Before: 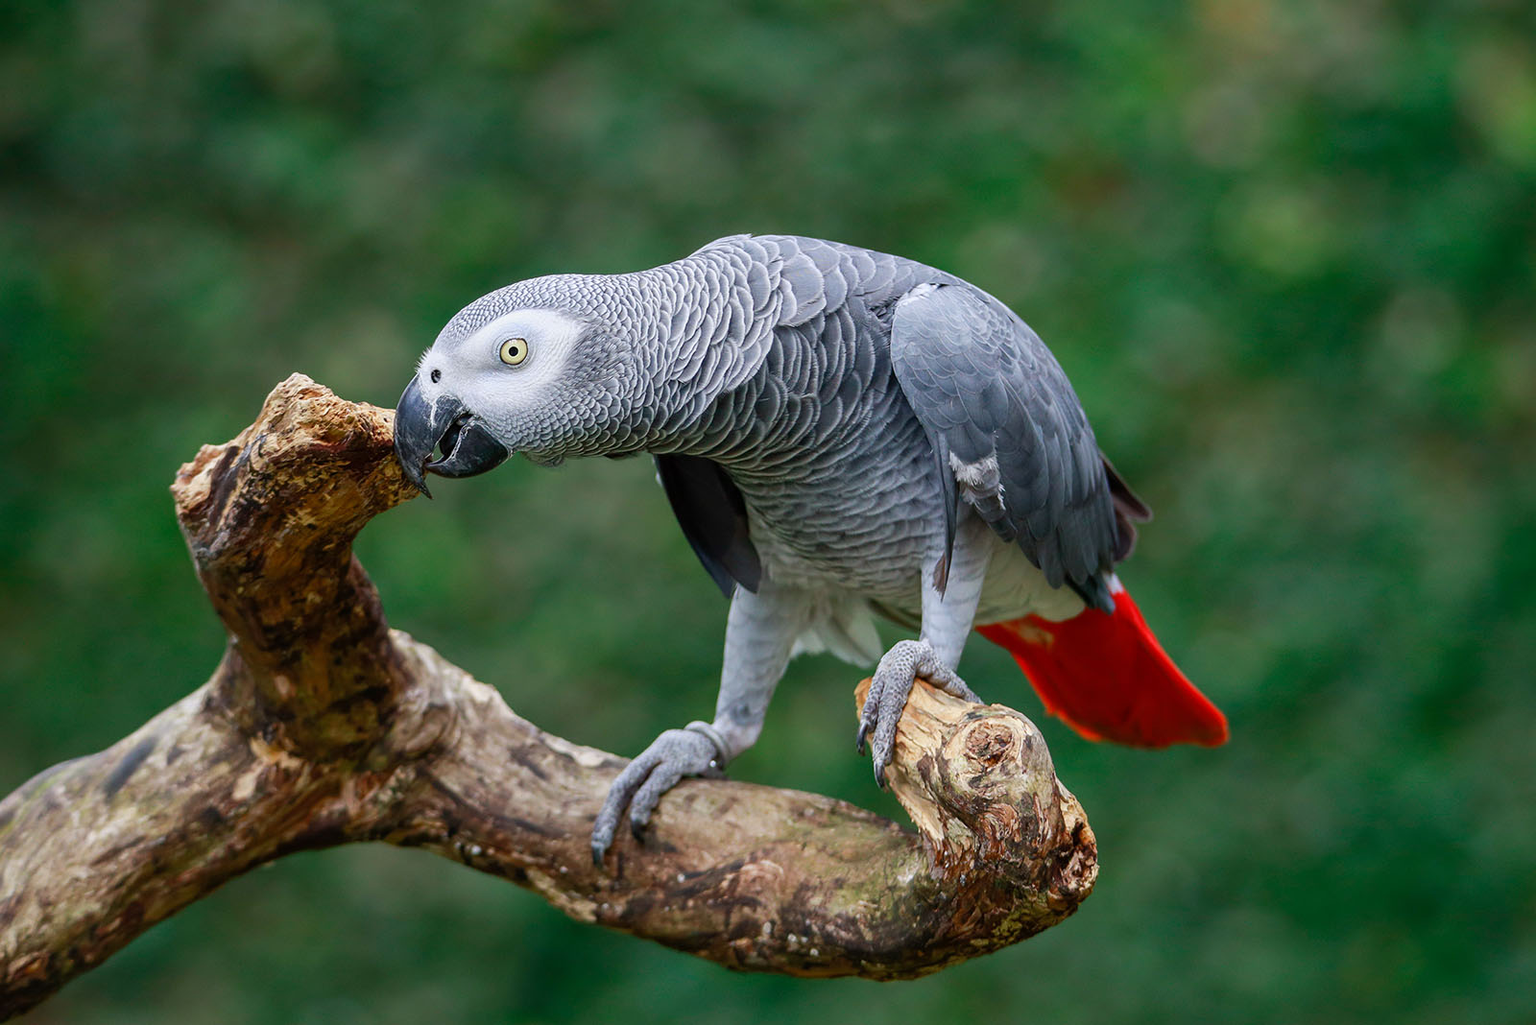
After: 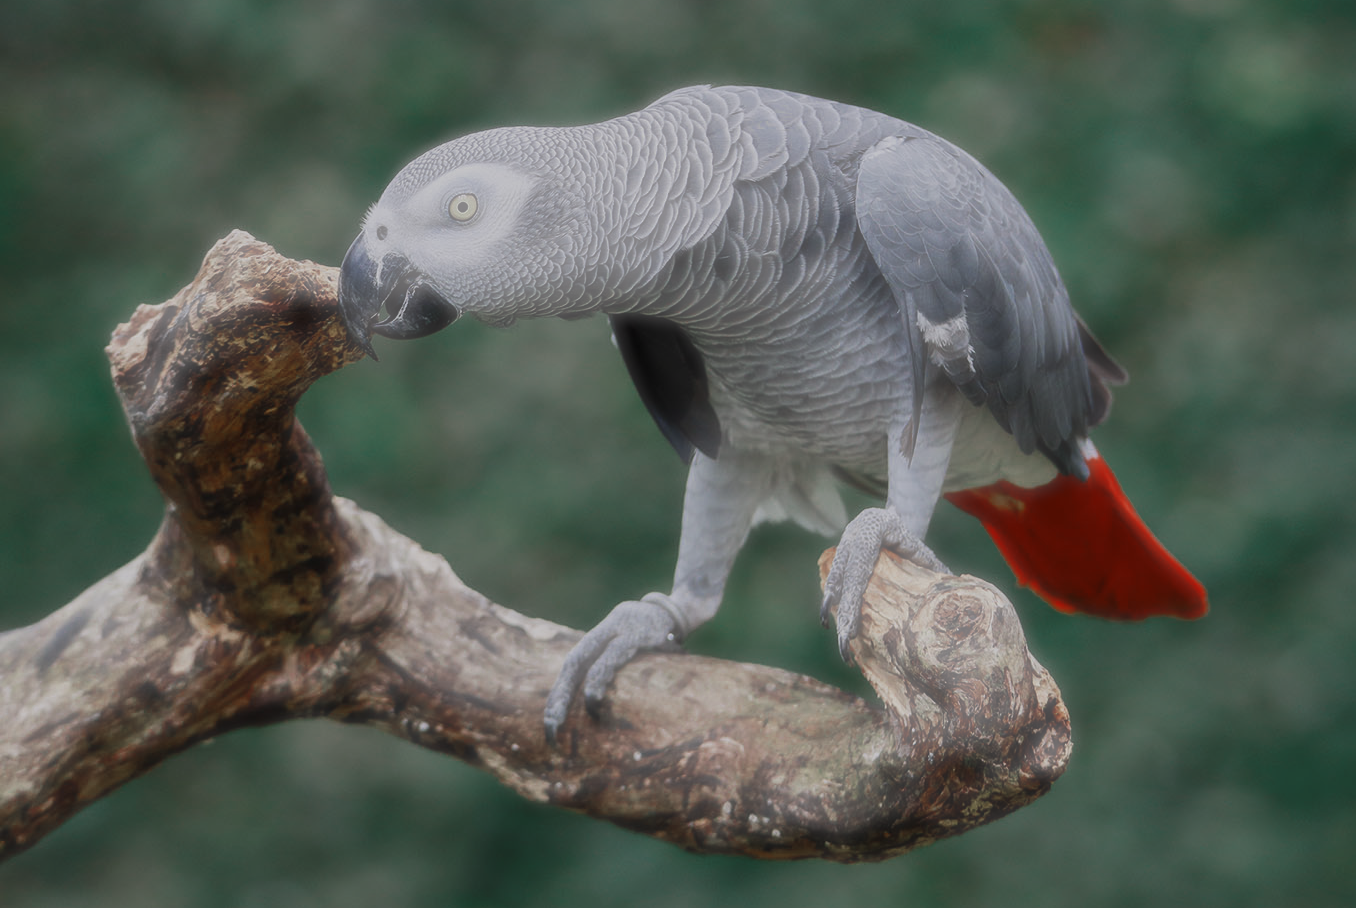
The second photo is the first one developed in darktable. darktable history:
color zones: curves: ch0 [(0, 0.5) (0.125, 0.4) (0.25, 0.5) (0.375, 0.4) (0.5, 0.4) (0.625, 0.35) (0.75, 0.35) (0.875, 0.5)]; ch1 [(0, 0.35) (0.125, 0.45) (0.25, 0.35) (0.375, 0.35) (0.5, 0.35) (0.625, 0.35) (0.75, 0.45) (0.875, 0.35)]; ch2 [(0, 0.6) (0.125, 0.5) (0.25, 0.5) (0.375, 0.6) (0.5, 0.6) (0.625, 0.5) (0.75, 0.5) (0.875, 0.5)], mix 17.69%
crop and rotate: left 4.598%, top 14.936%, right 10.649%
haze removal: strength -0.893, distance 0.229, compatibility mode true, adaptive false
